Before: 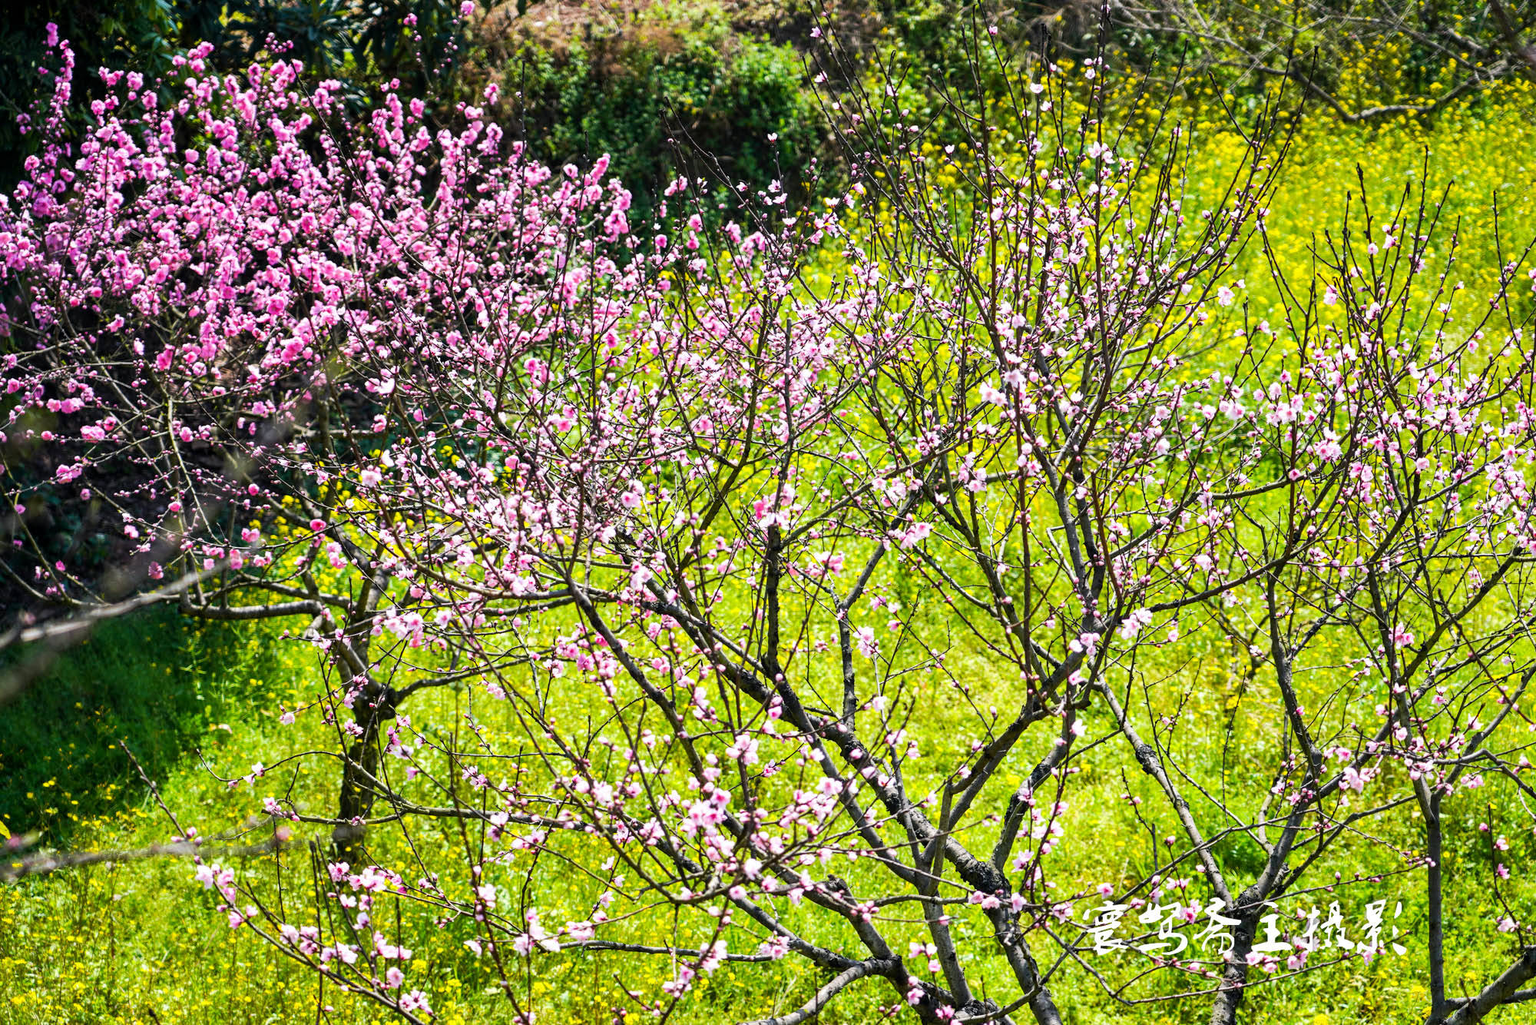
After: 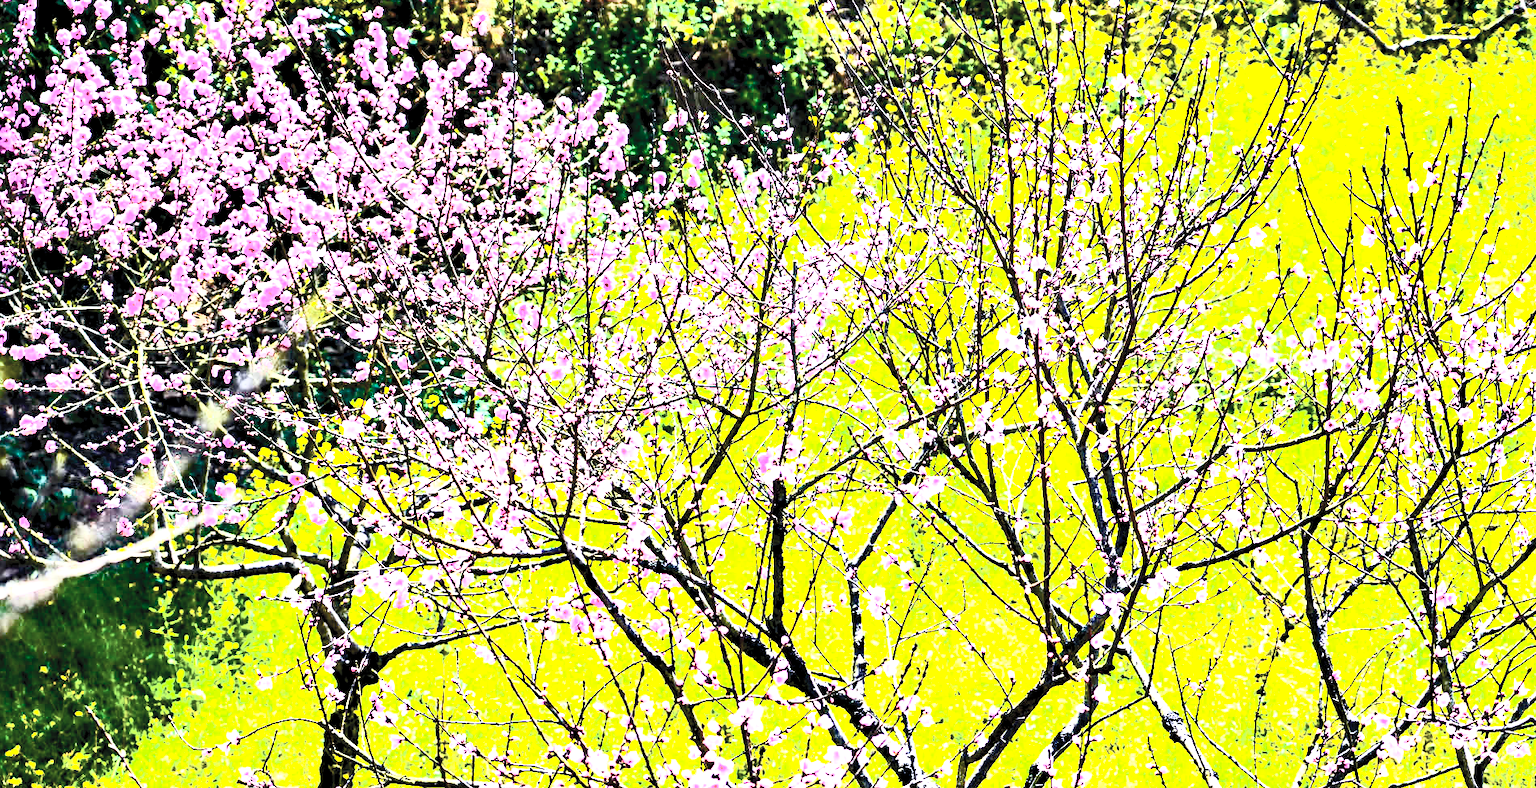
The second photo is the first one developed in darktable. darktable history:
contrast equalizer: y [[0.6 ×6], [0.55 ×6], [0 ×6], [0 ×6], [0 ×6]]
exposure: exposure 1.994 EV, compensate highlight preservation false
crop: left 2.487%, top 7.084%, right 2.98%, bottom 20.186%
contrast brightness saturation: contrast 0.574, brightness 0.574, saturation -0.346
color balance rgb: linear chroma grading › global chroma 14.589%, perceptual saturation grading › global saturation 24.058%, perceptual saturation grading › highlights -23.52%, perceptual saturation grading › mid-tones 24.04%, perceptual saturation grading › shadows 38.854%, global vibrance 16.707%, saturation formula JzAzBz (2021)
